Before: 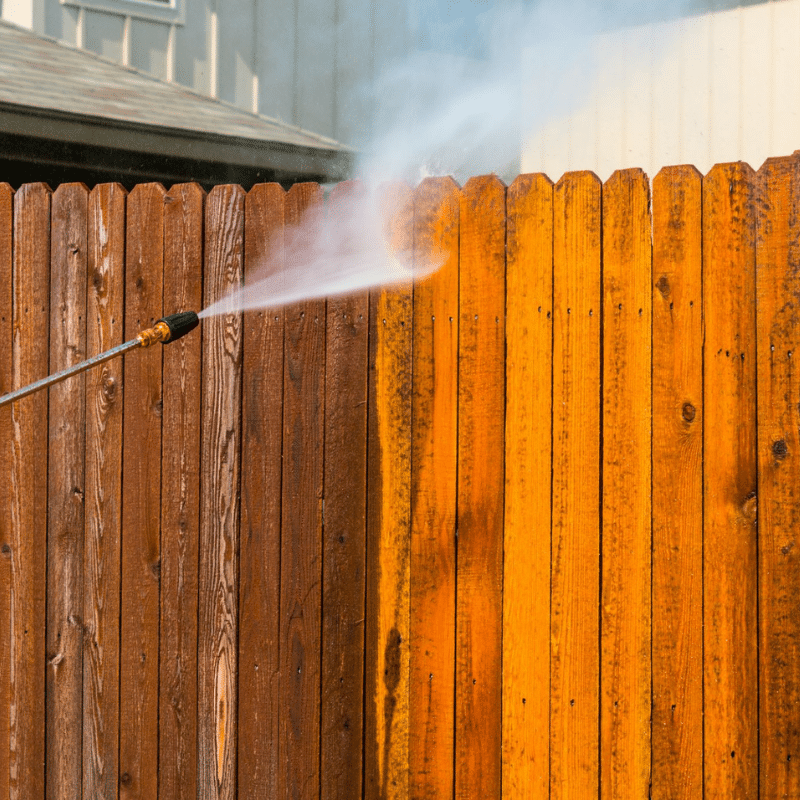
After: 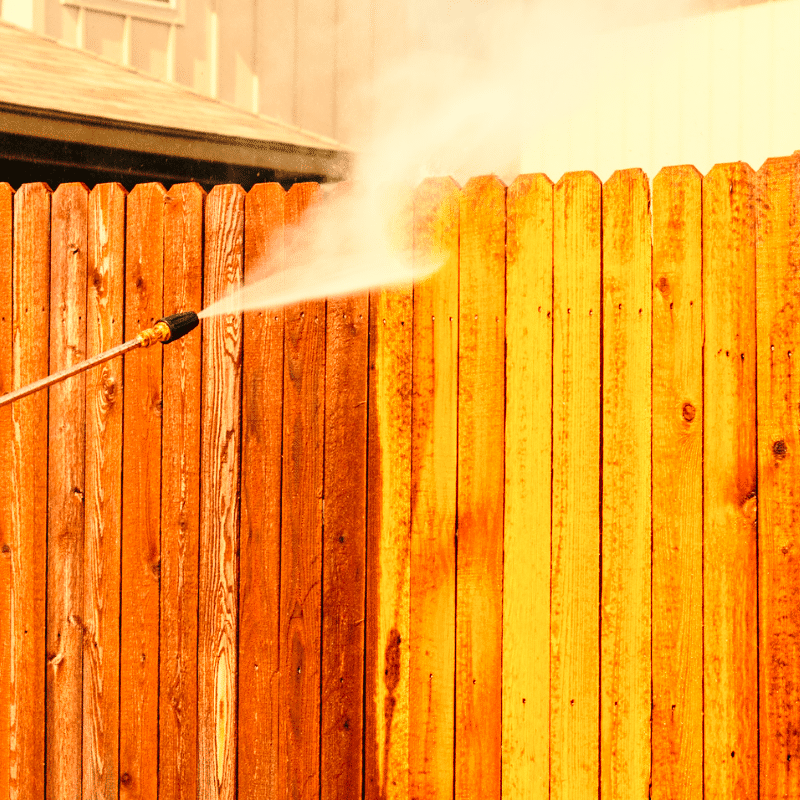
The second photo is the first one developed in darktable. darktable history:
white balance: red 1.467, blue 0.684
base curve: curves: ch0 [(0, 0) (0.028, 0.03) (0.121, 0.232) (0.46, 0.748) (0.859, 0.968) (1, 1)], preserve colors none
